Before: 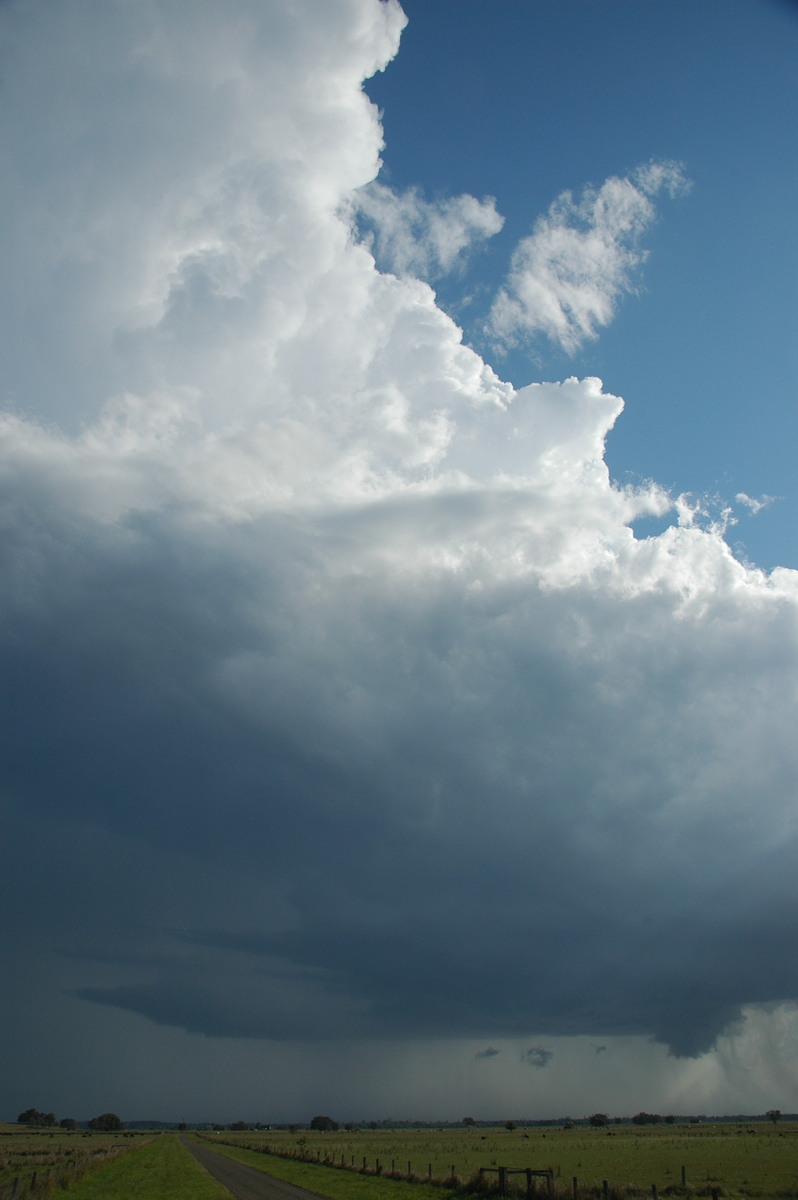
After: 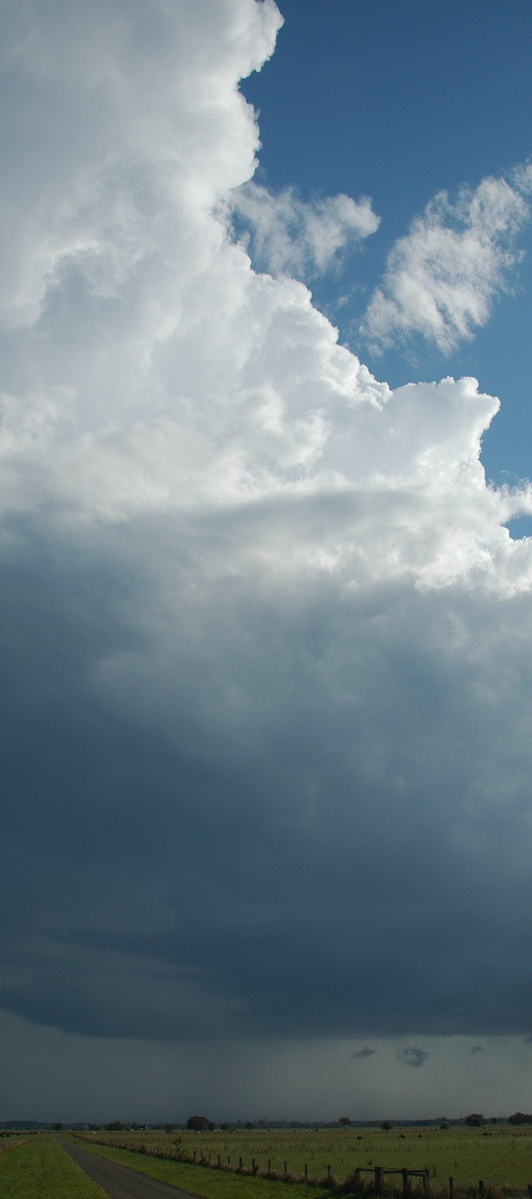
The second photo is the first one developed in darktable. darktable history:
crop and rotate: left 15.559%, right 17.744%
